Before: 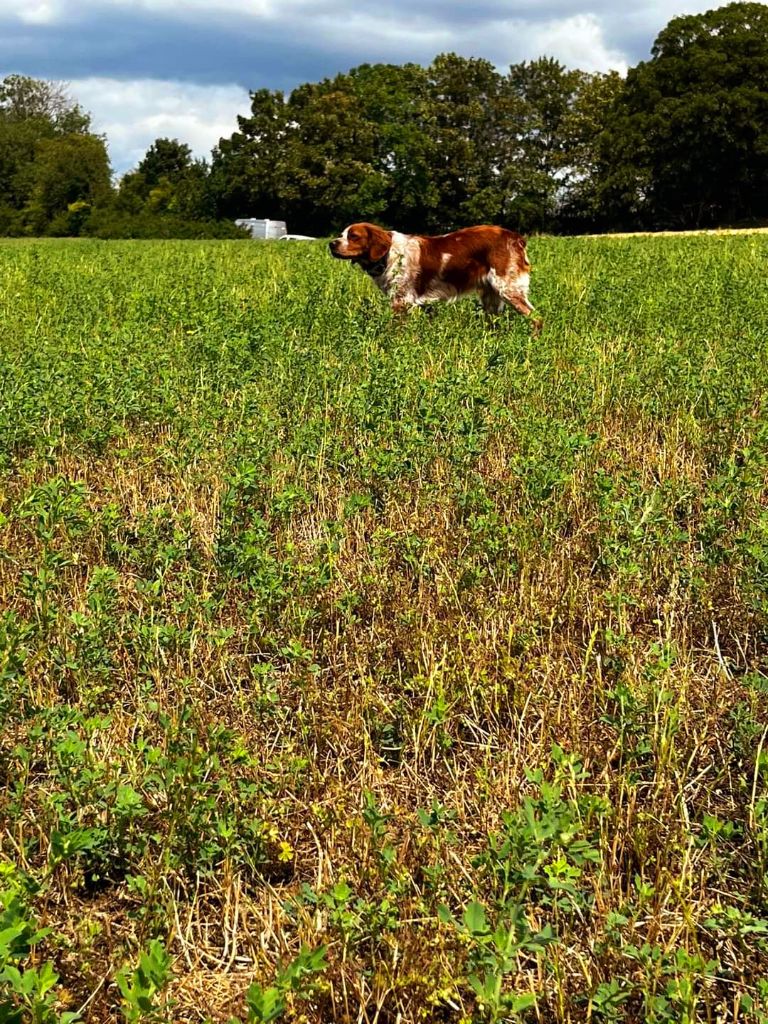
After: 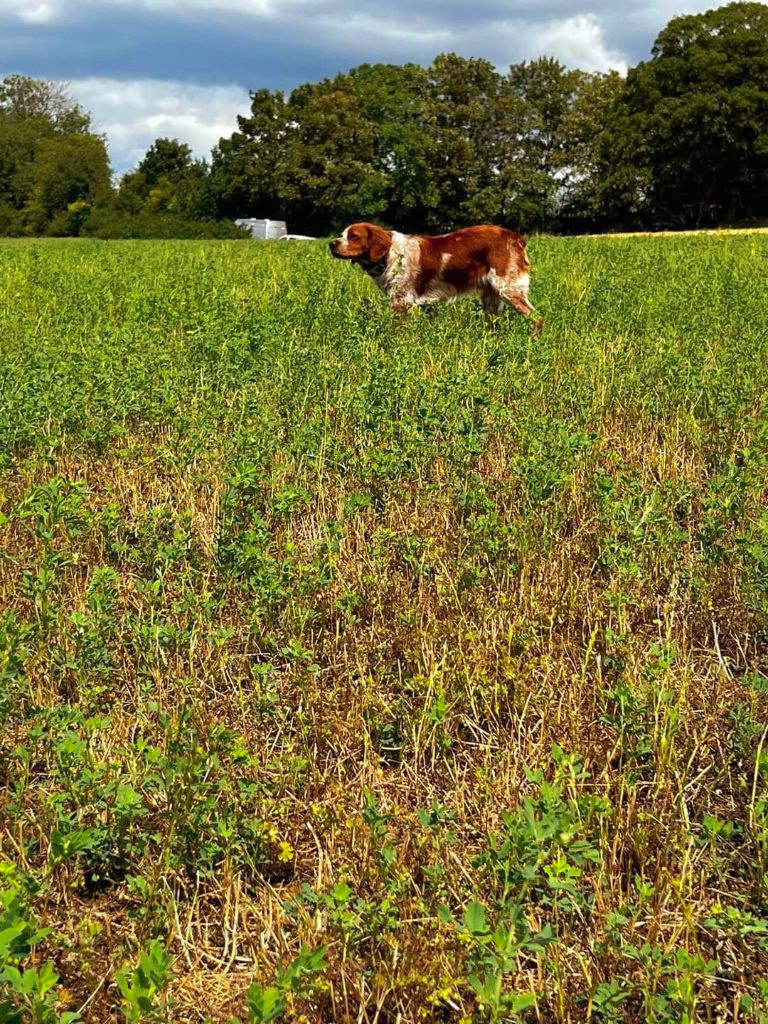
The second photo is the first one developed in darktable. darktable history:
shadows and highlights: shadows color adjustment 98%, highlights color adjustment 58.09%
